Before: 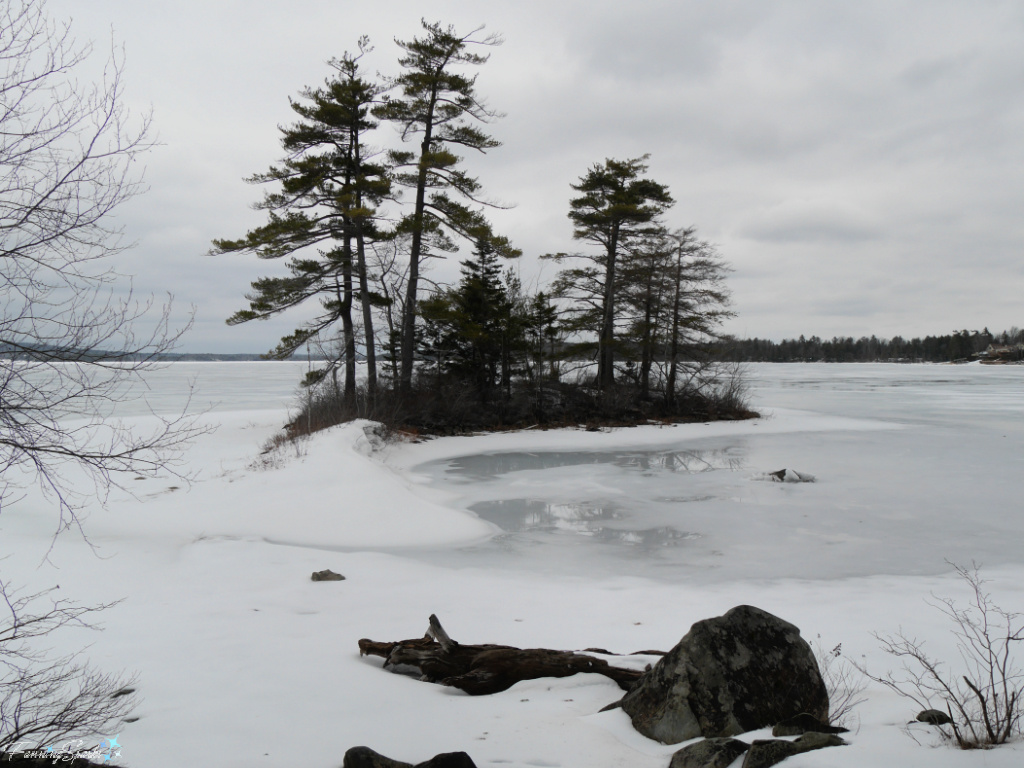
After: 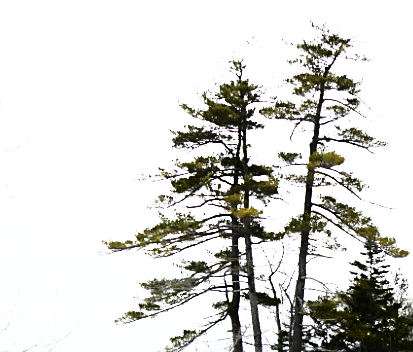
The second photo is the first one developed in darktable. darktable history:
shadows and highlights: shadows -62.66, white point adjustment -5.17, highlights 60.69
sharpen: on, module defaults
exposure: black level correction 0, exposure 1.285 EV, compensate highlight preservation false
base curve: curves: ch0 [(0, 0) (0.028, 0.03) (0.121, 0.232) (0.46, 0.748) (0.859, 0.968) (1, 1)], preserve colors none
crop and rotate: left 10.952%, top 0.077%, right 48.624%, bottom 54.057%
